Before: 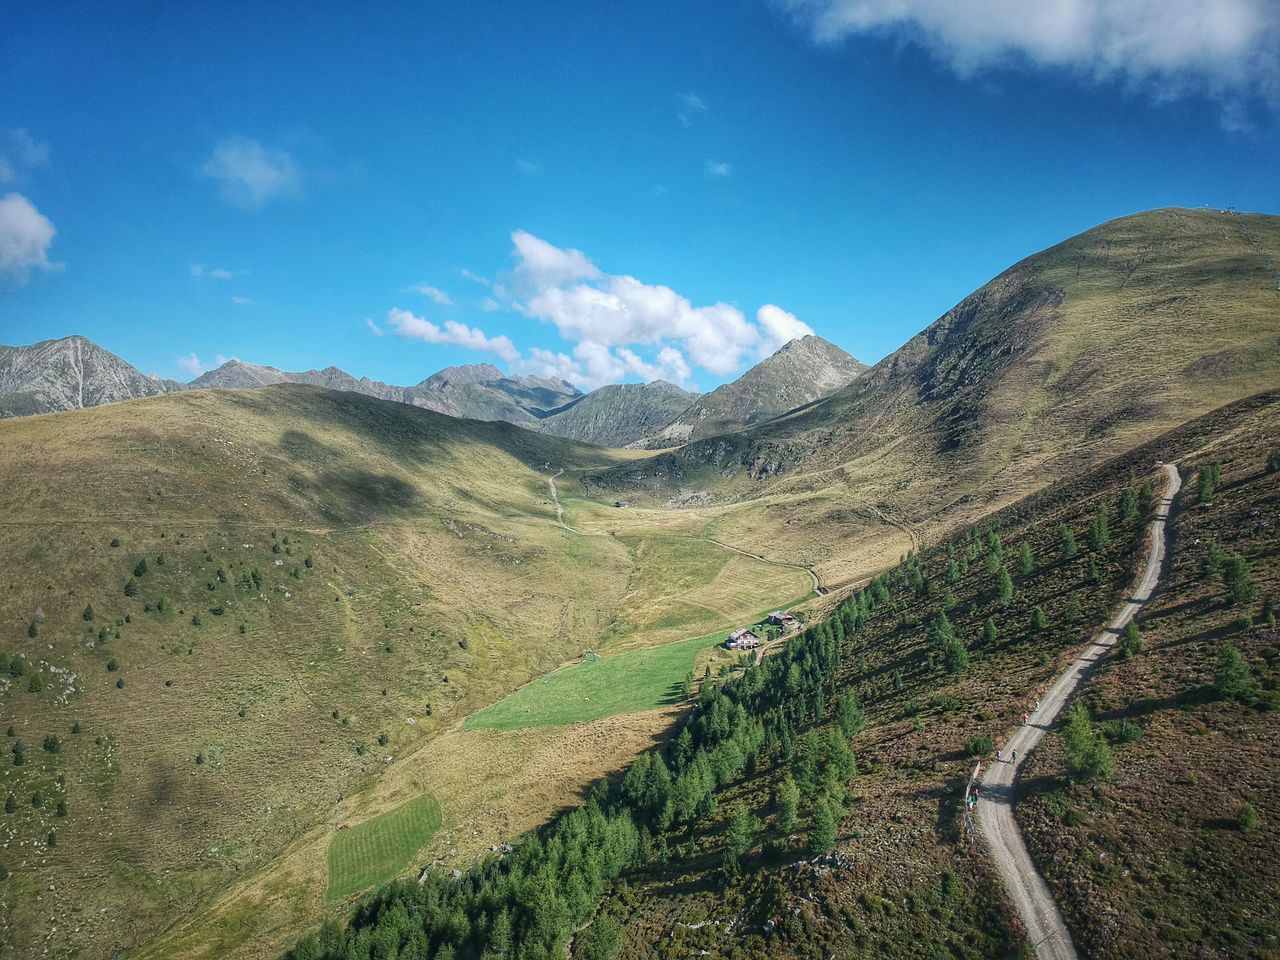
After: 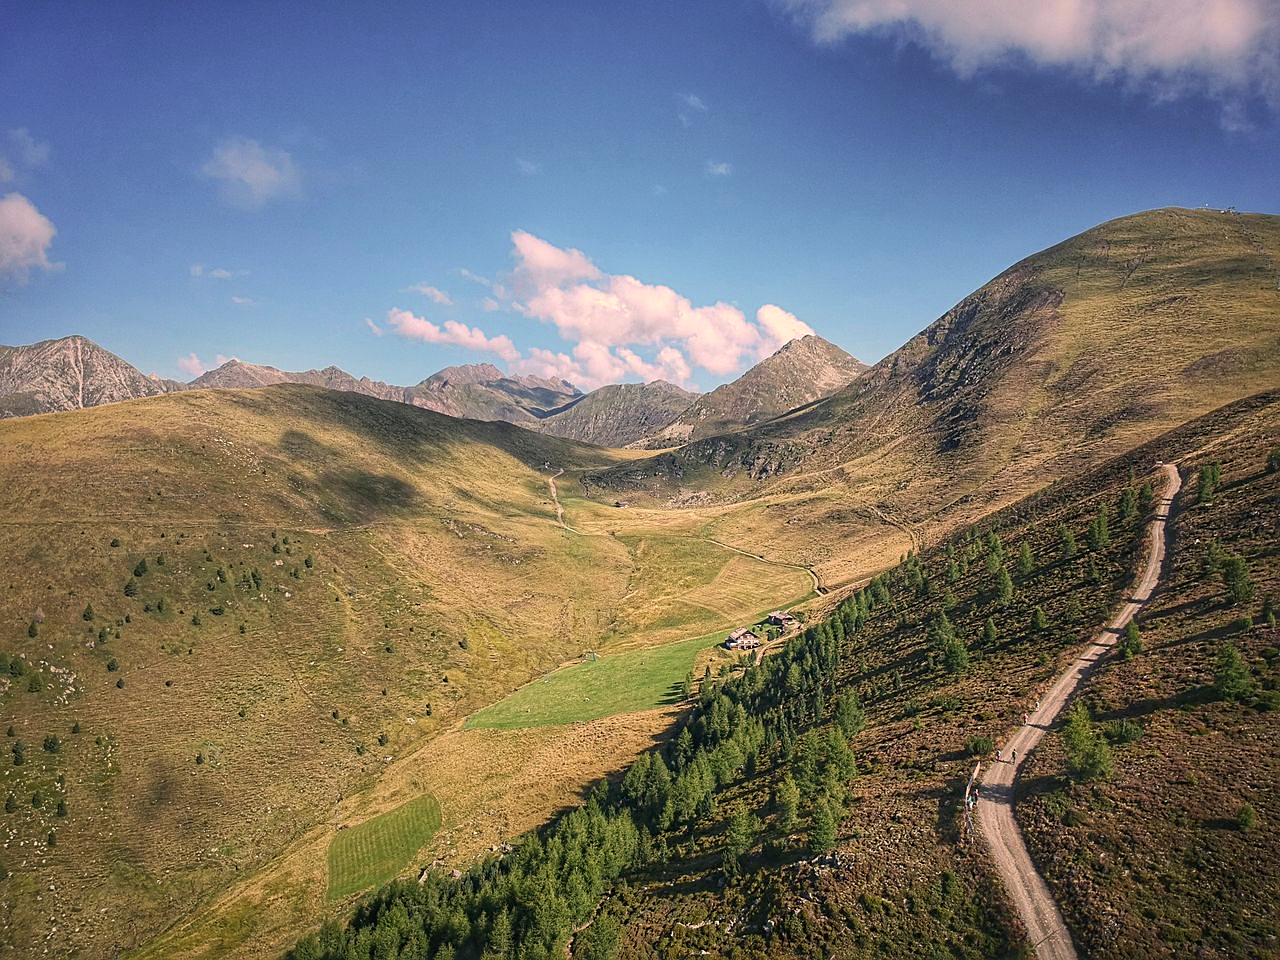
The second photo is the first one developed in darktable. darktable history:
sharpen: on, module defaults
color correction: highlights a* 17.88, highlights b* 18.79
